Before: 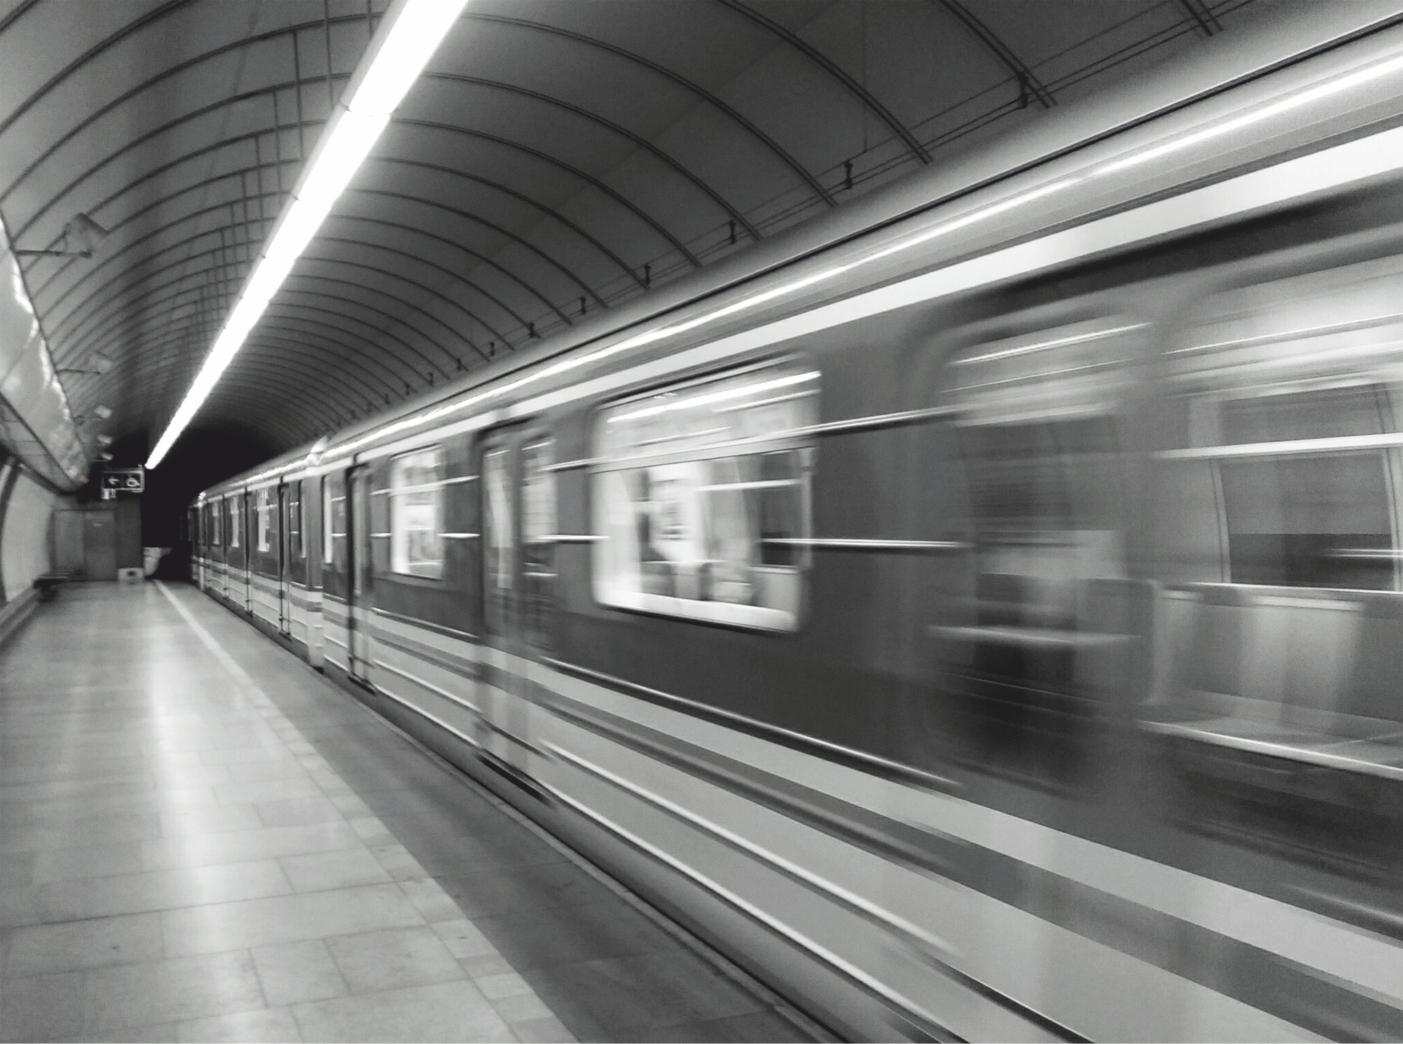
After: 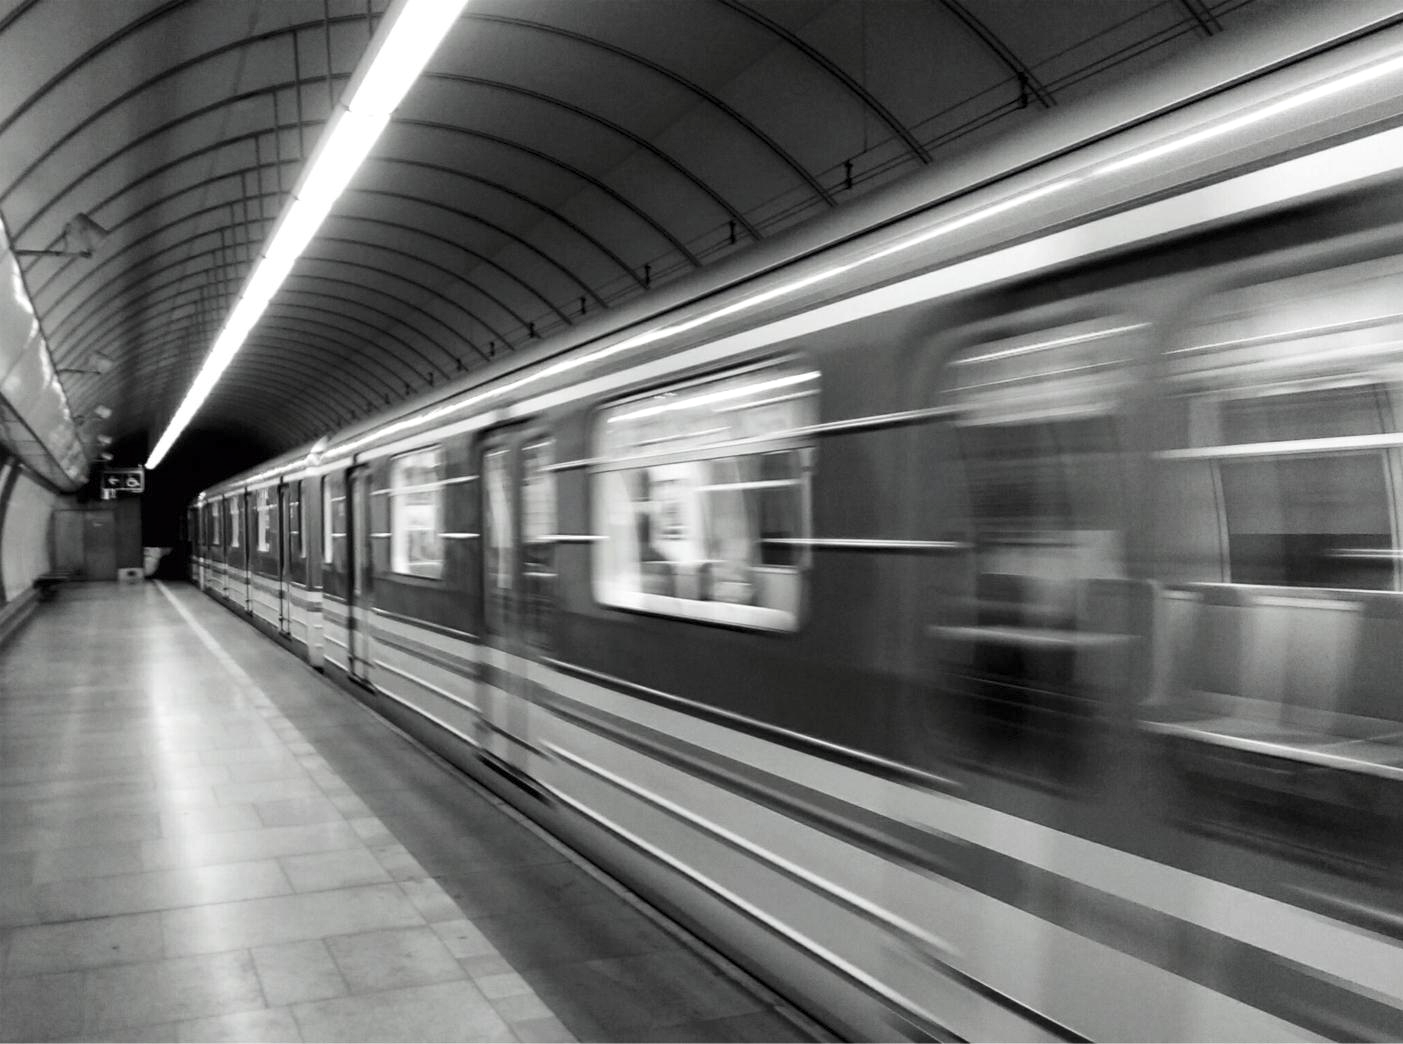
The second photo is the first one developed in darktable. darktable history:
velvia: strength 15% | blend: blend mode lighten, opacity 100%; mask: uniform (no mask)
contrast brightness saturation: saturation -0.05
local contrast: mode bilateral grid, contrast 20, coarseness 50, detail 120%, midtone range 0.2
levels: mode automatic, black 0.023%, white 99.97%, levels [0.062, 0.494, 0.925]
